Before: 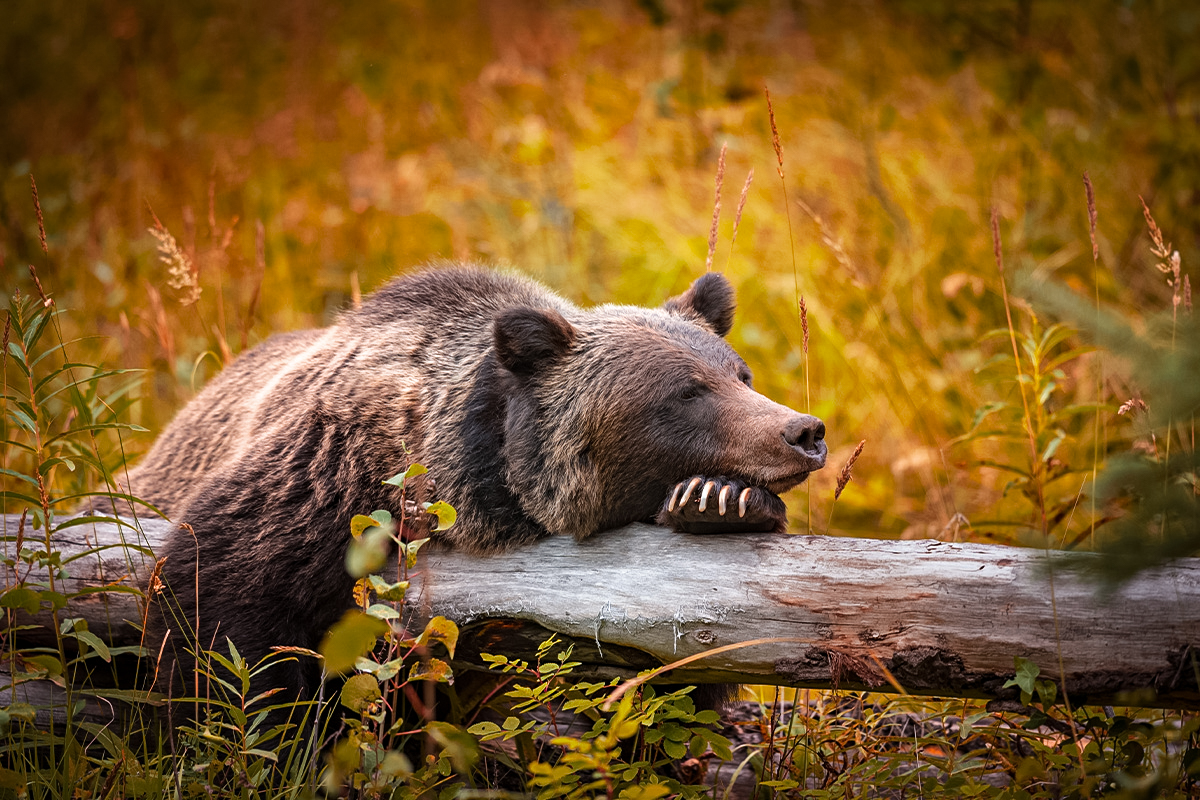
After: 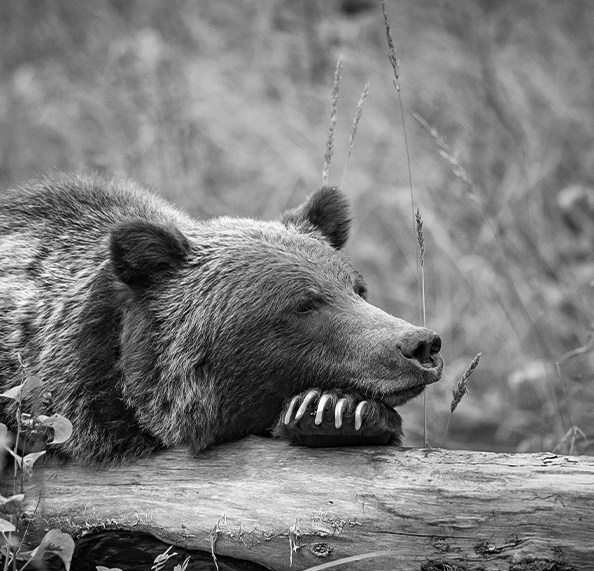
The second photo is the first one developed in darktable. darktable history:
crop: left 32.075%, top 10.976%, right 18.355%, bottom 17.596%
white balance: red 0.925, blue 1.046
monochrome: on, module defaults
